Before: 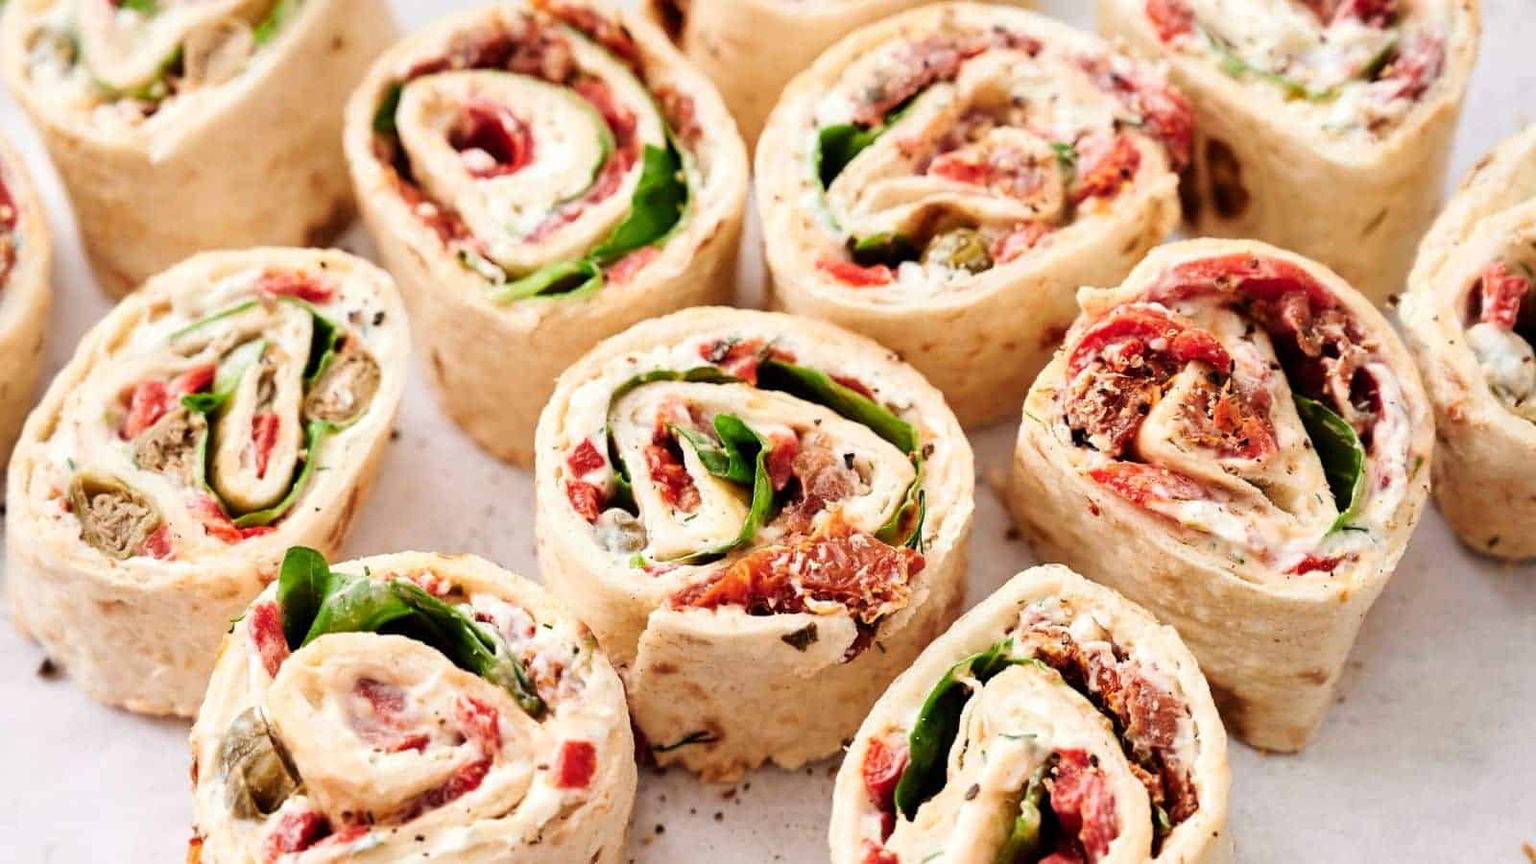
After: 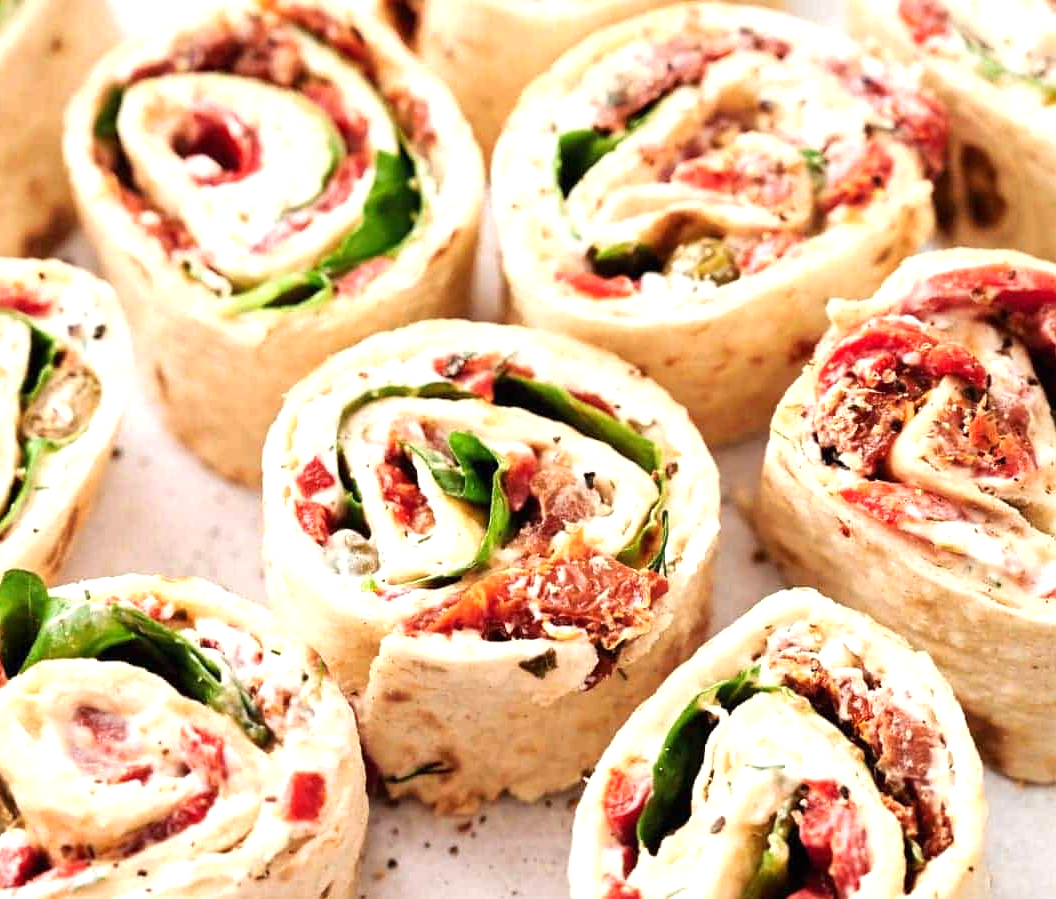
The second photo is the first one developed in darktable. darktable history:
exposure: black level correction 0, exposure 0.5 EV, compensate exposure bias true, compensate highlight preservation false
crop and rotate: left 18.442%, right 15.508%
